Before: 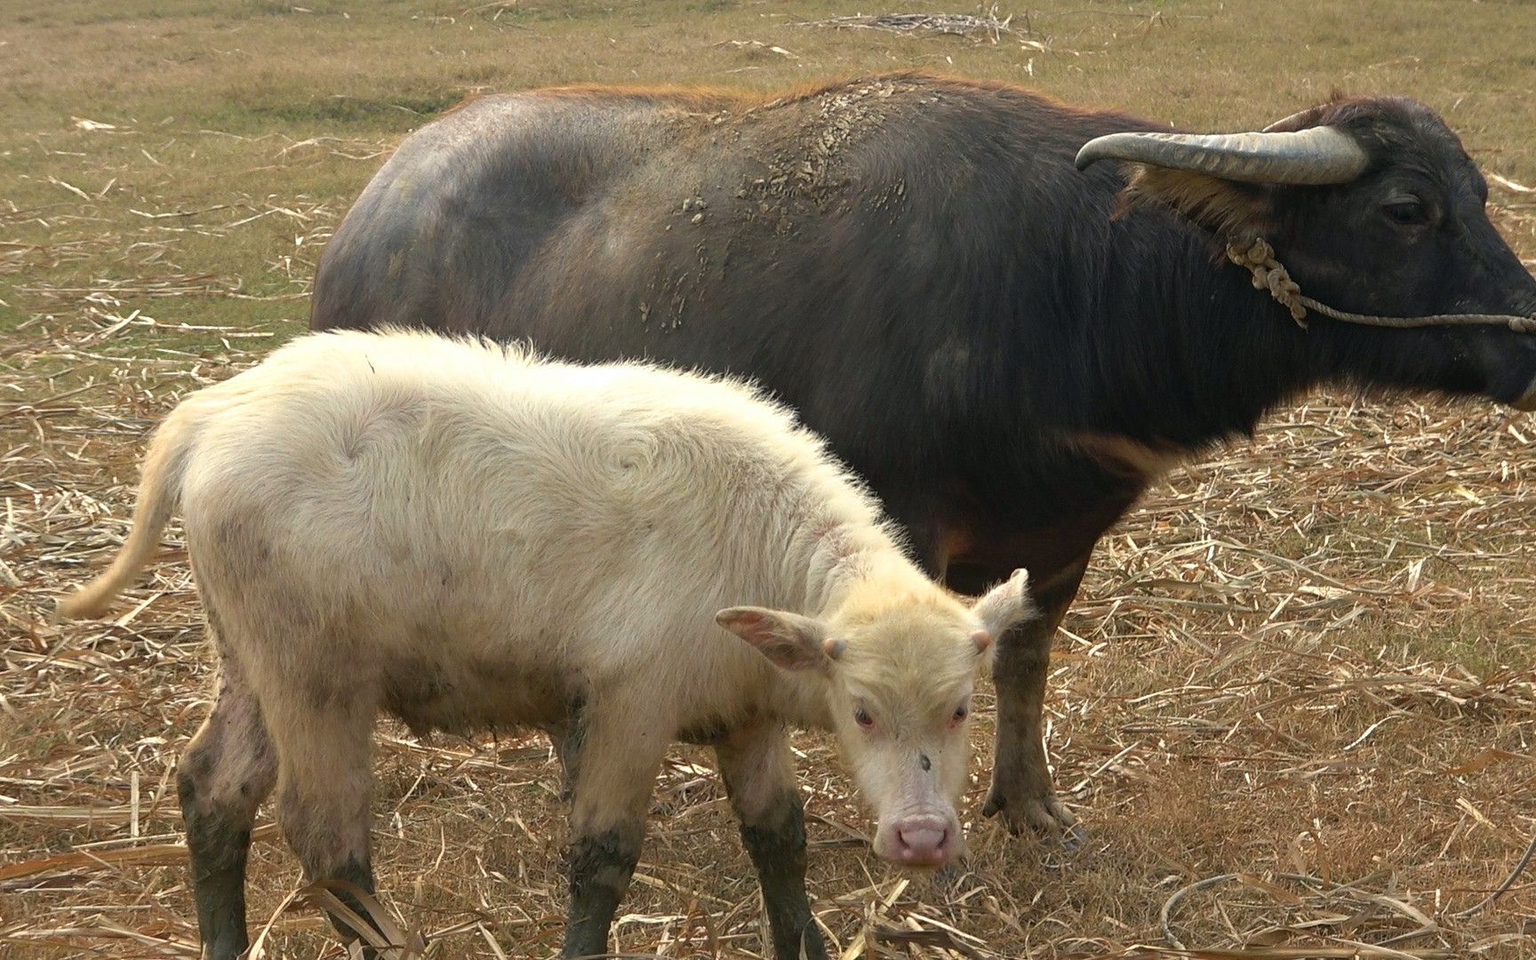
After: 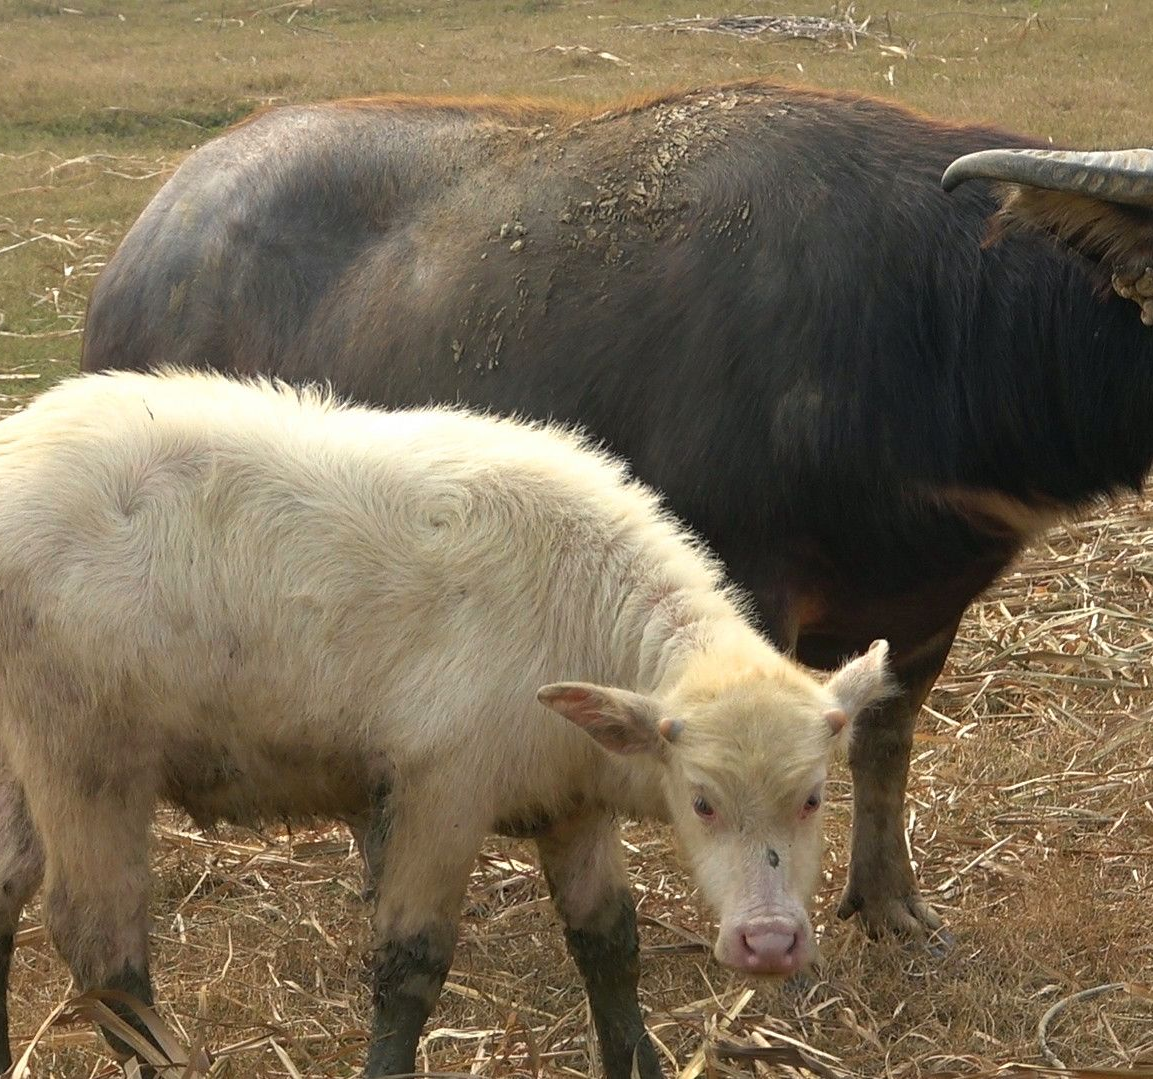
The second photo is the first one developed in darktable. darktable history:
crop and rotate: left 15.527%, right 17.691%
